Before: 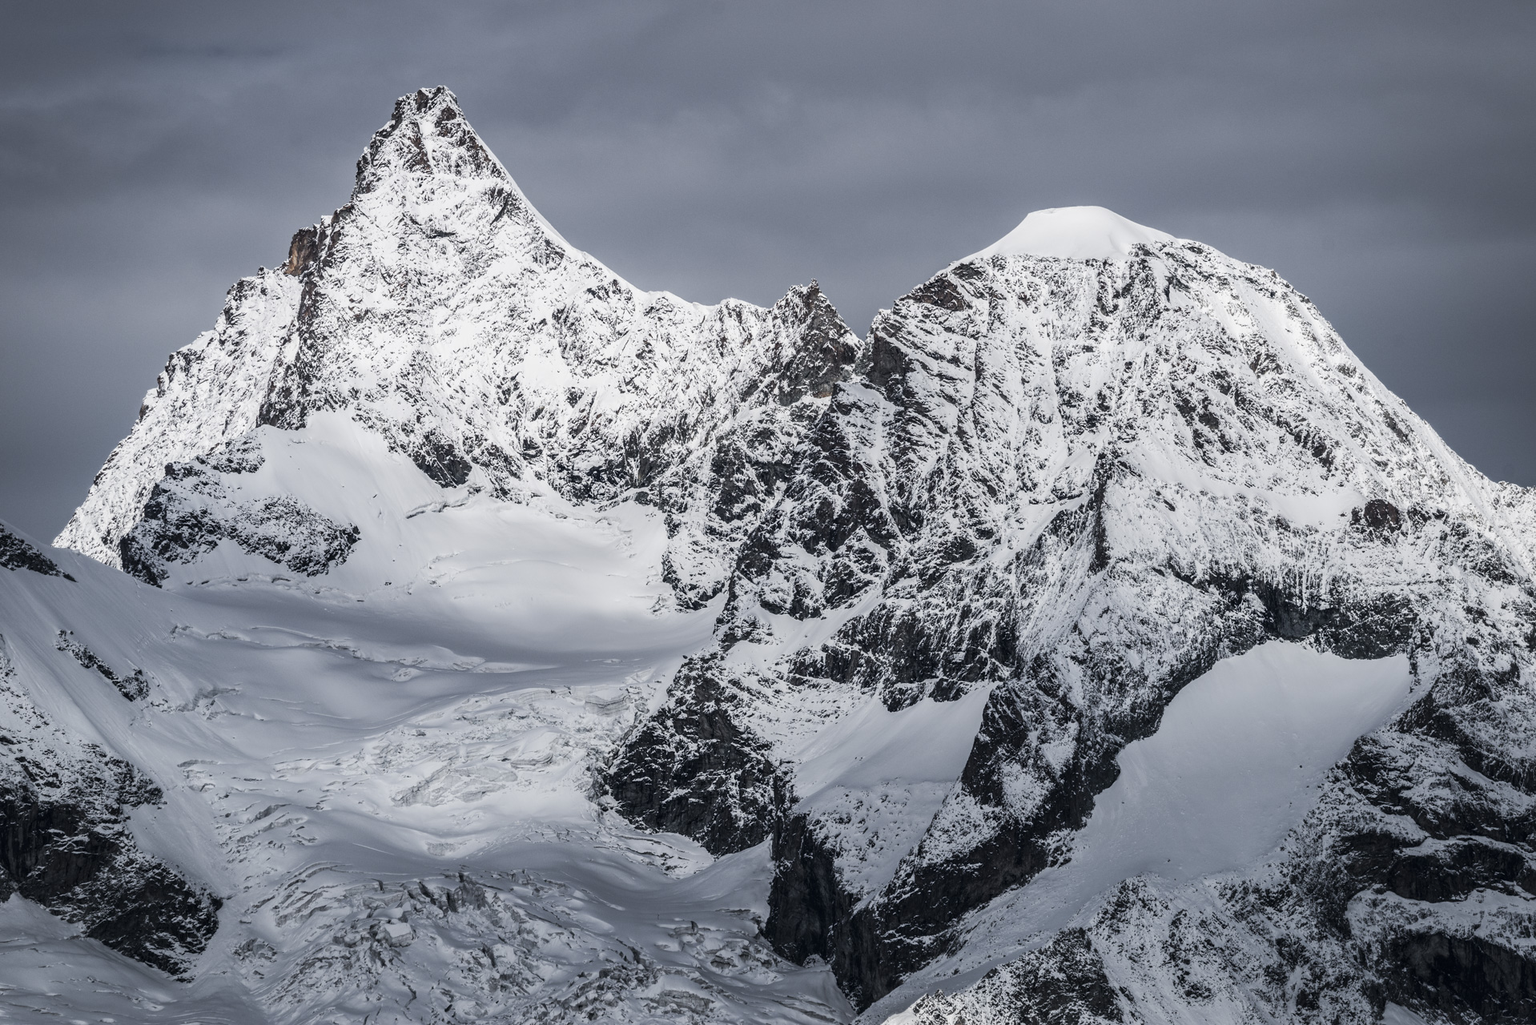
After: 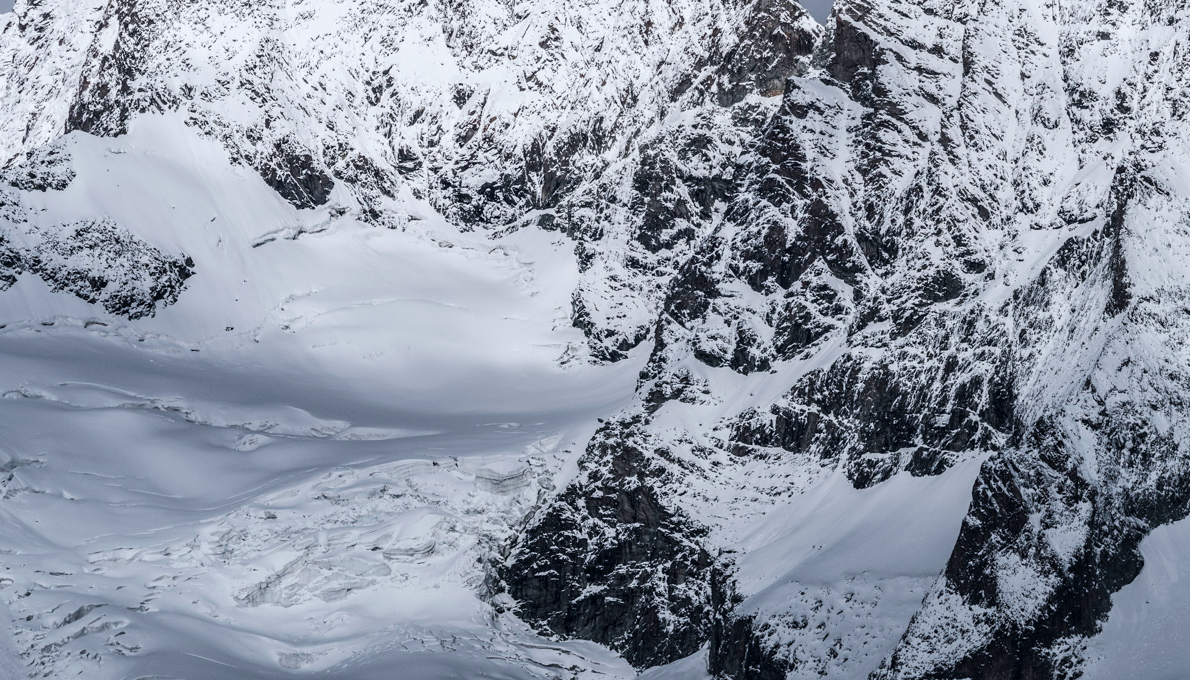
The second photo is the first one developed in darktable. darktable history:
crop: left 13.312%, top 31.28%, right 24.627%, bottom 15.582%
white balance: red 0.983, blue 1.036
